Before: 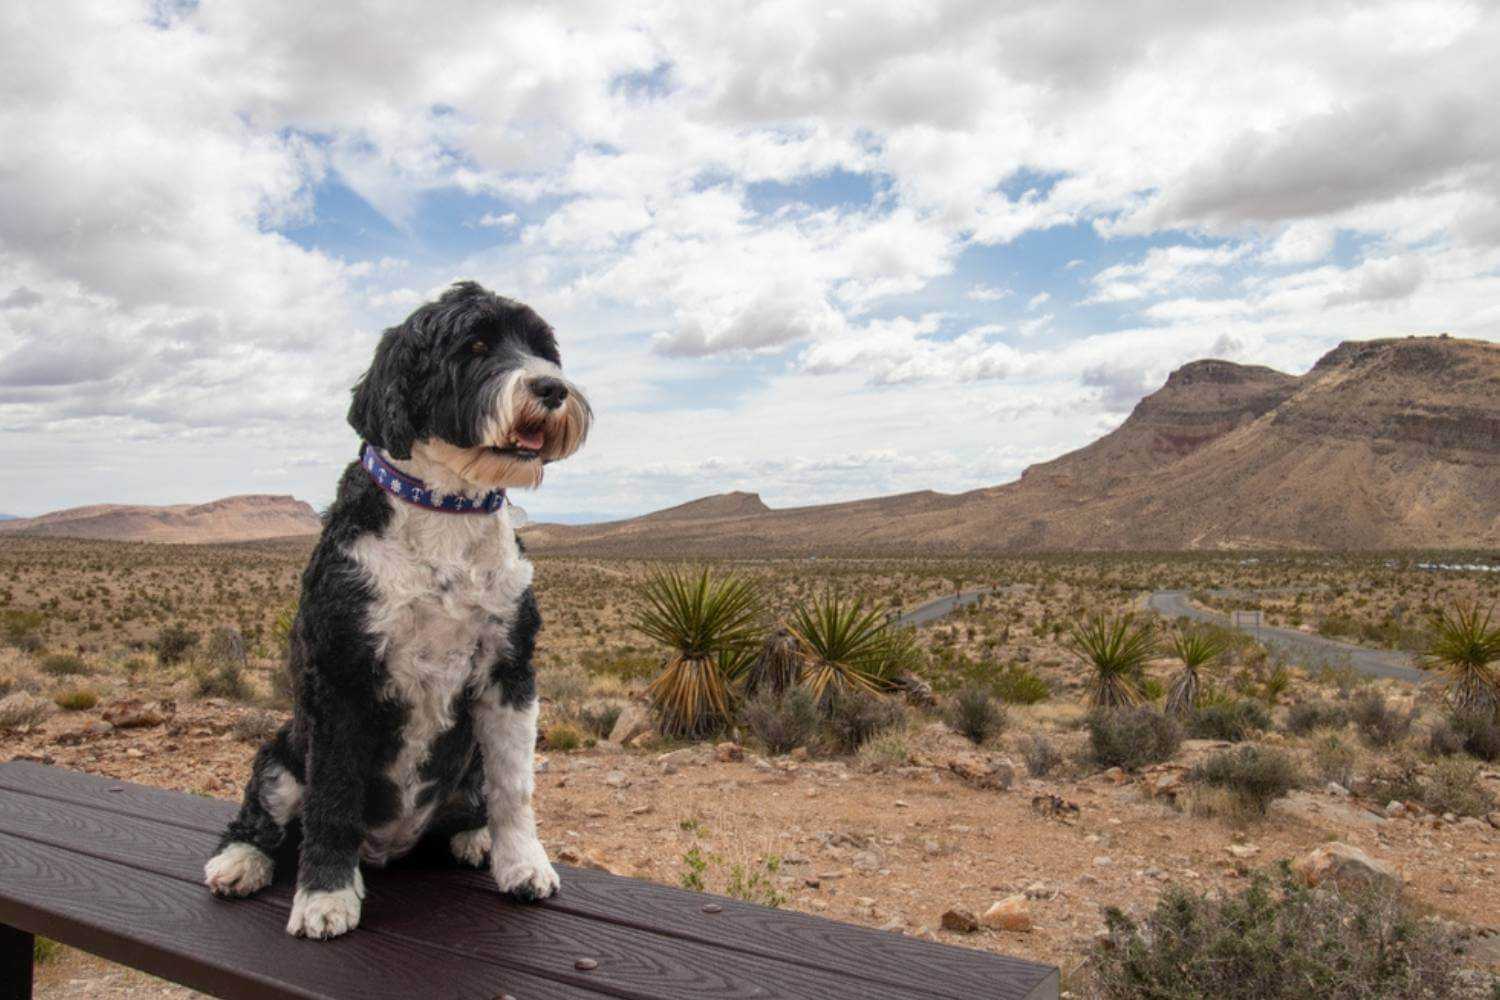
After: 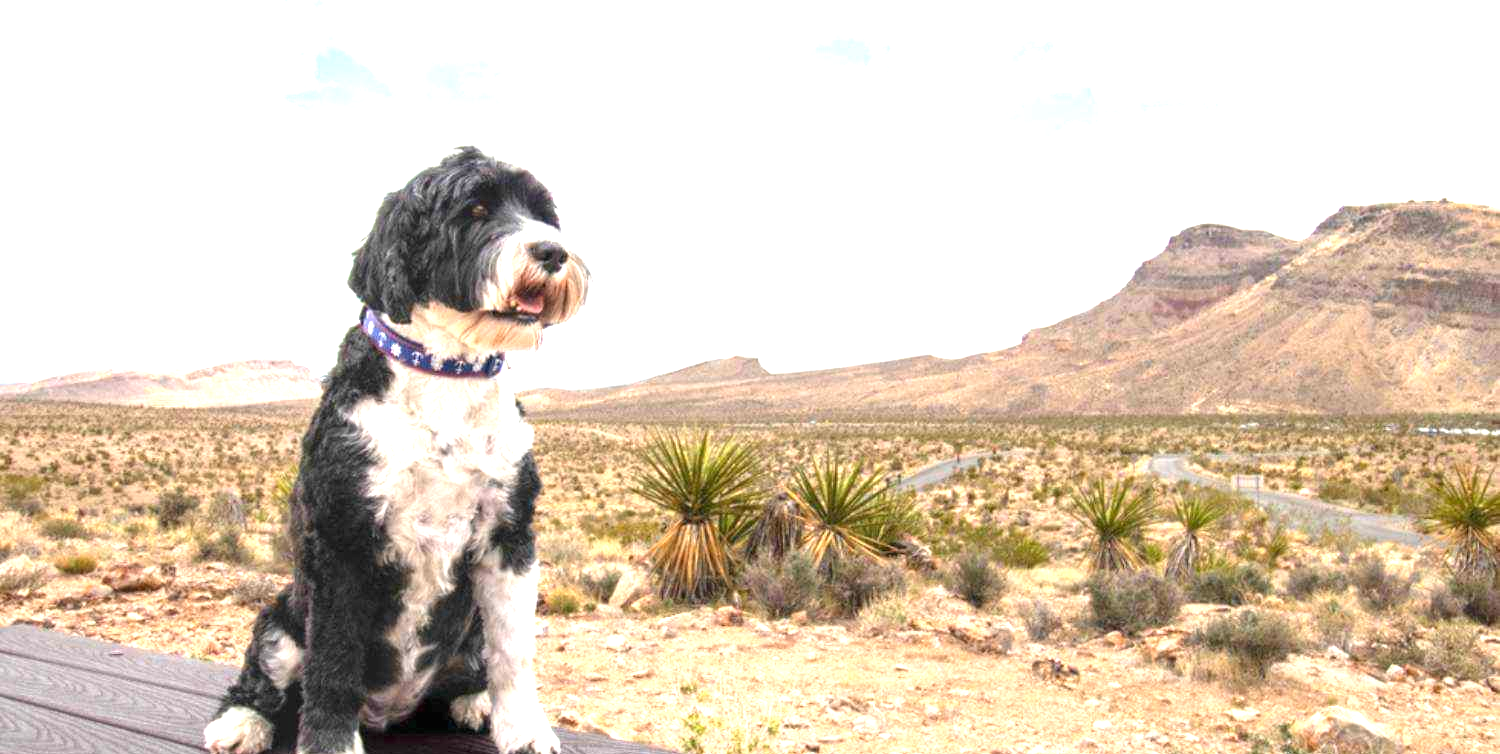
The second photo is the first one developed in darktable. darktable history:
exposure: black level correction 0, exposure 1.748 EV, compensate exposure bias true, compensate highlight preservation false
crop: top 13.664%, bottom 10.847%
